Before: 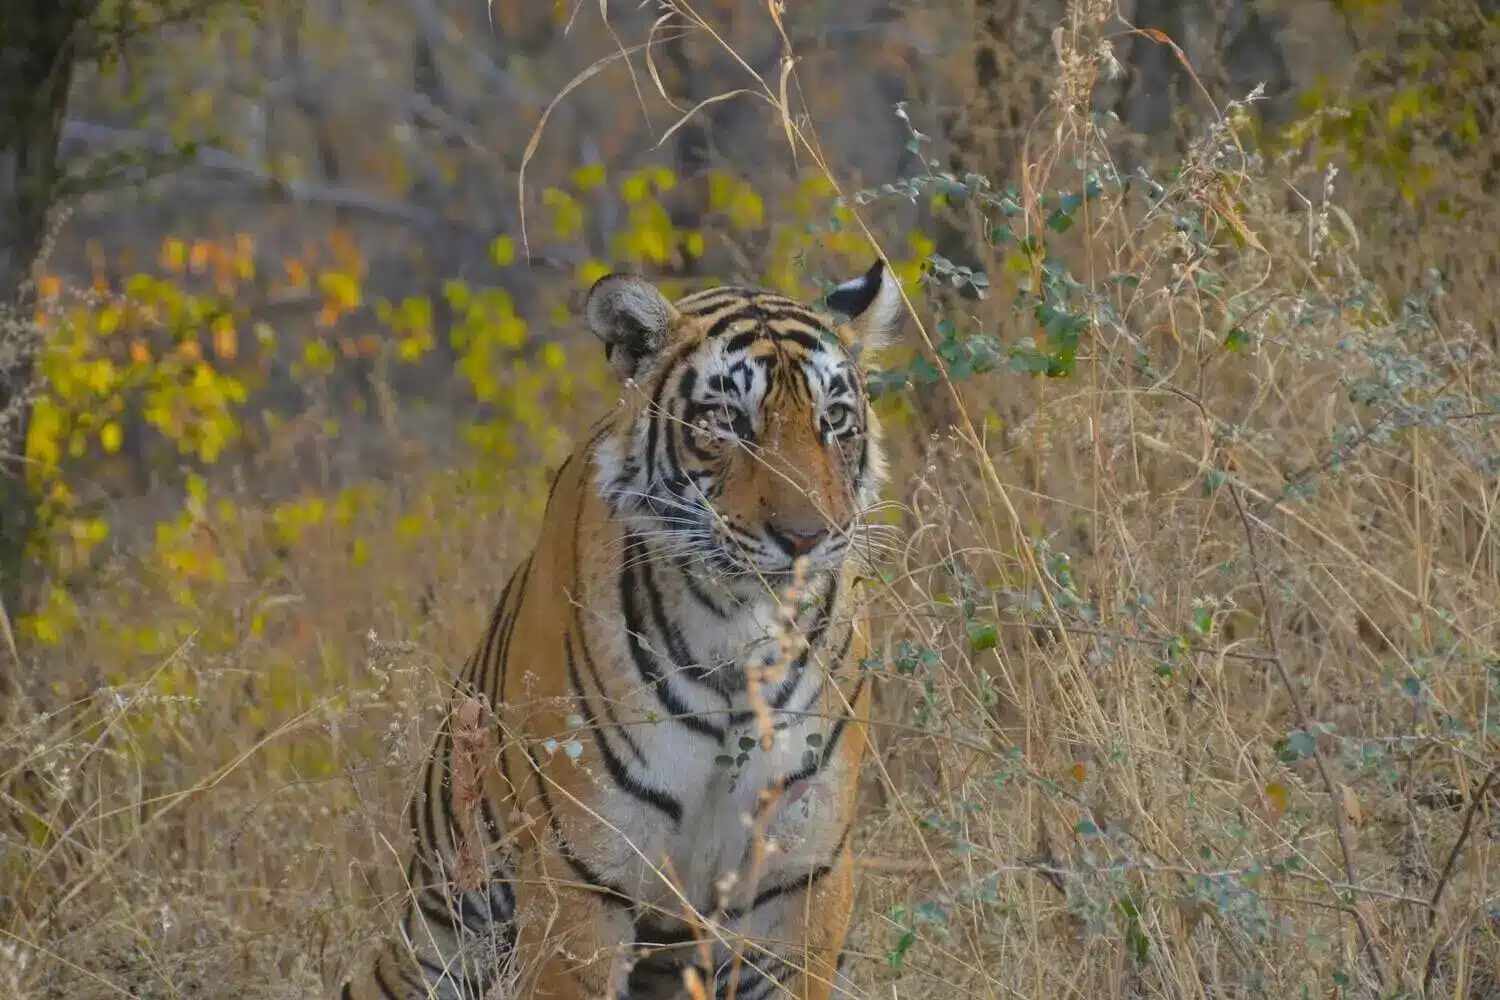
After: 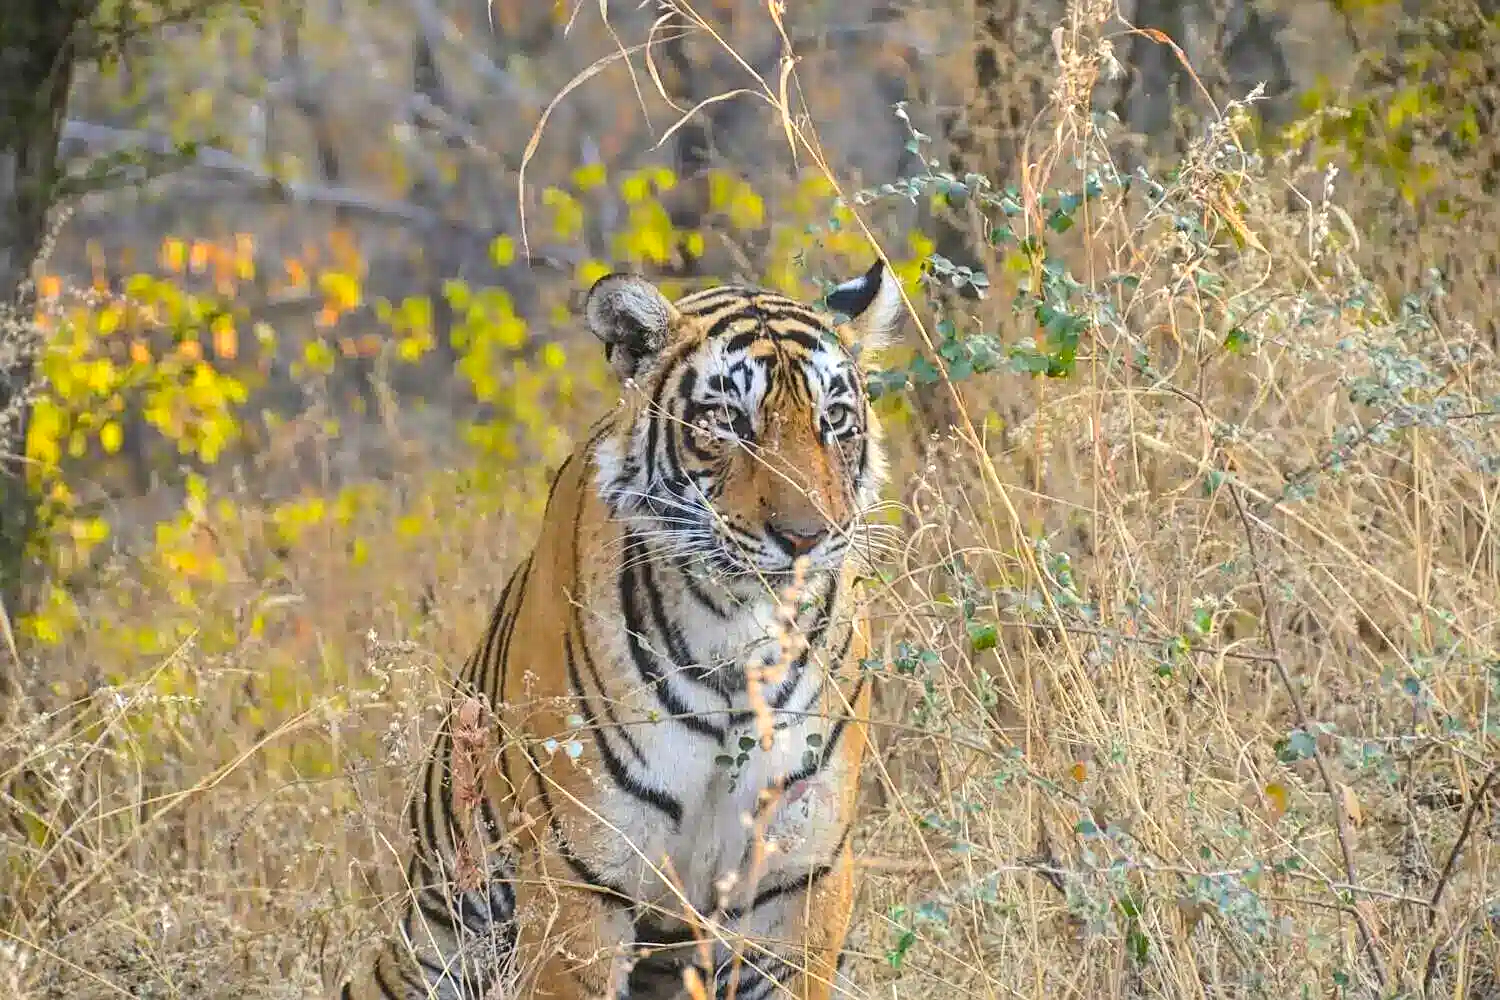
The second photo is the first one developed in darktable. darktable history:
contrast brightness saturation: contrast 0.199, brightness 0.17, saturation 0.217
local contrast: on, module defaults
sharpen: on, module defaults
exposure: black level correction 0, exposure 0.398 EV, compensate highlight preservation false
